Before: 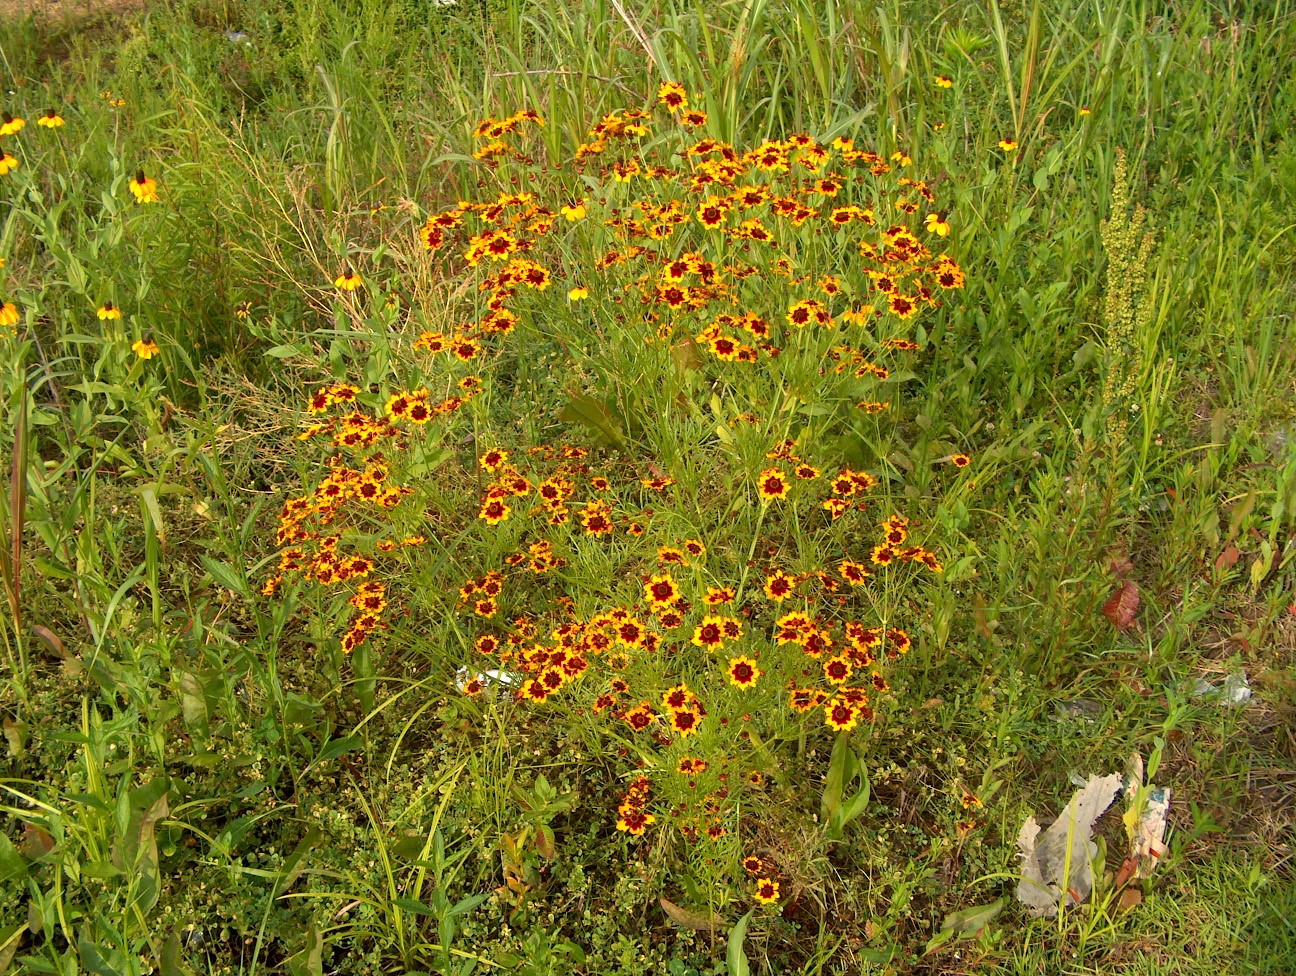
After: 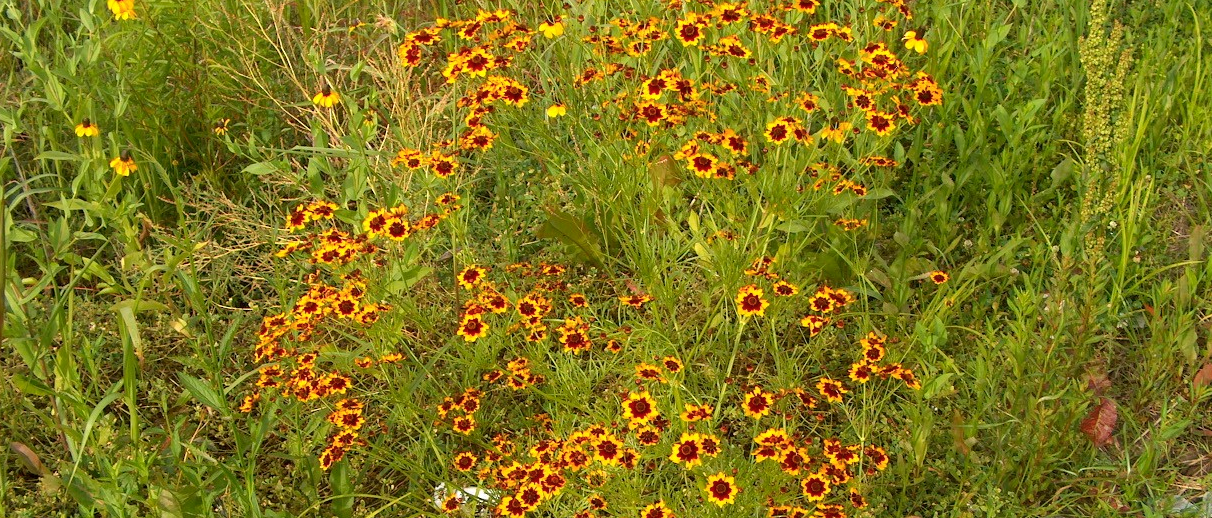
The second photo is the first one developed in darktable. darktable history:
crop: left 1.764%, top 18.815%, right 4.716%, bottom 28.093%
color balance rgb: perceptual saturation grading › global saturation 0.417%, global vibrance 9.627%
